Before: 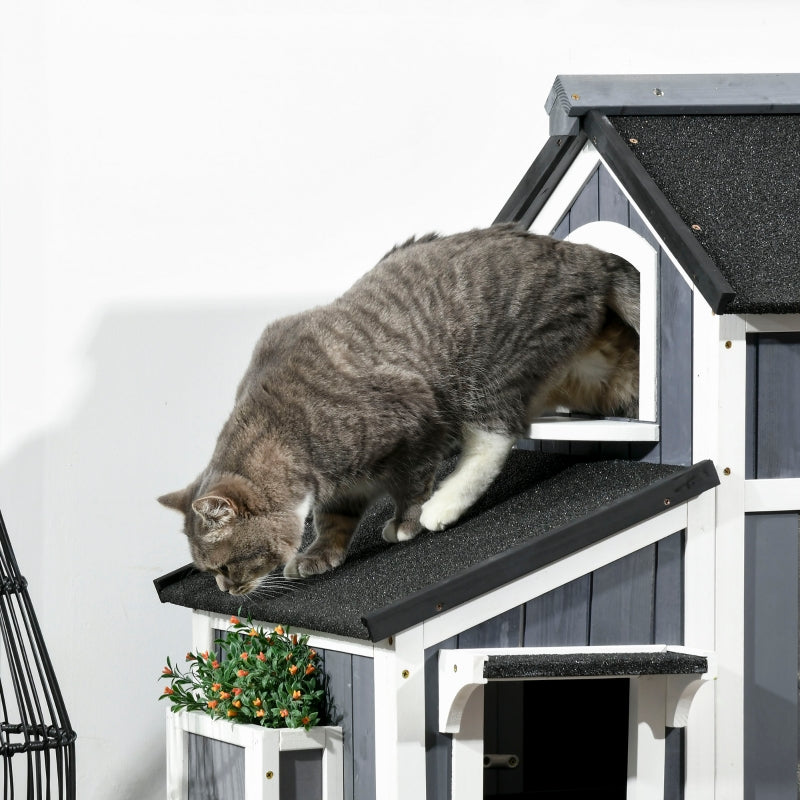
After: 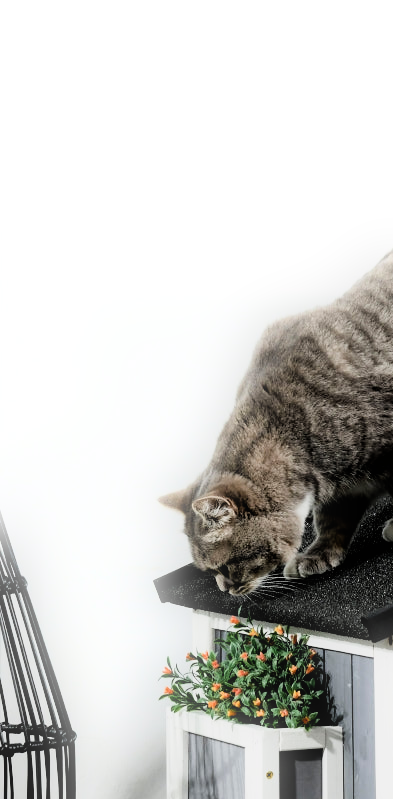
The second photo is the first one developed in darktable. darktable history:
filmic rgb: black relative exposure -5 EV, hardness 2.88, contrast 1.4, highlights saturation mix -30%
crop and rotate: left 0%, top 0%, right 50.845%
haze removal: compatibility mode true, adaptive false
bloom: size 5%, threshold 95%, strength 15%
